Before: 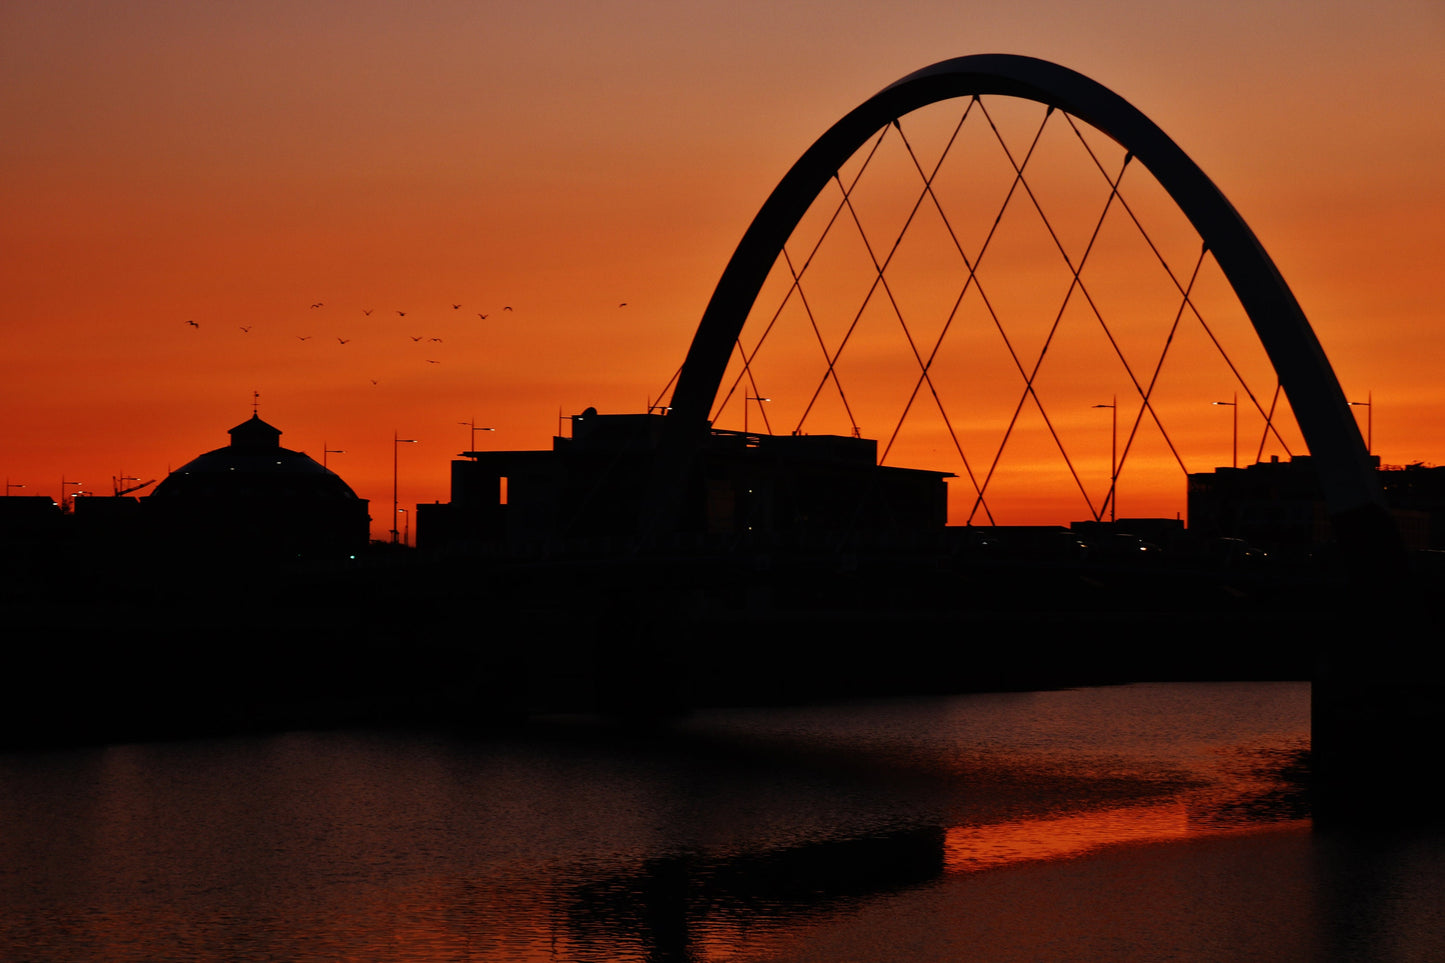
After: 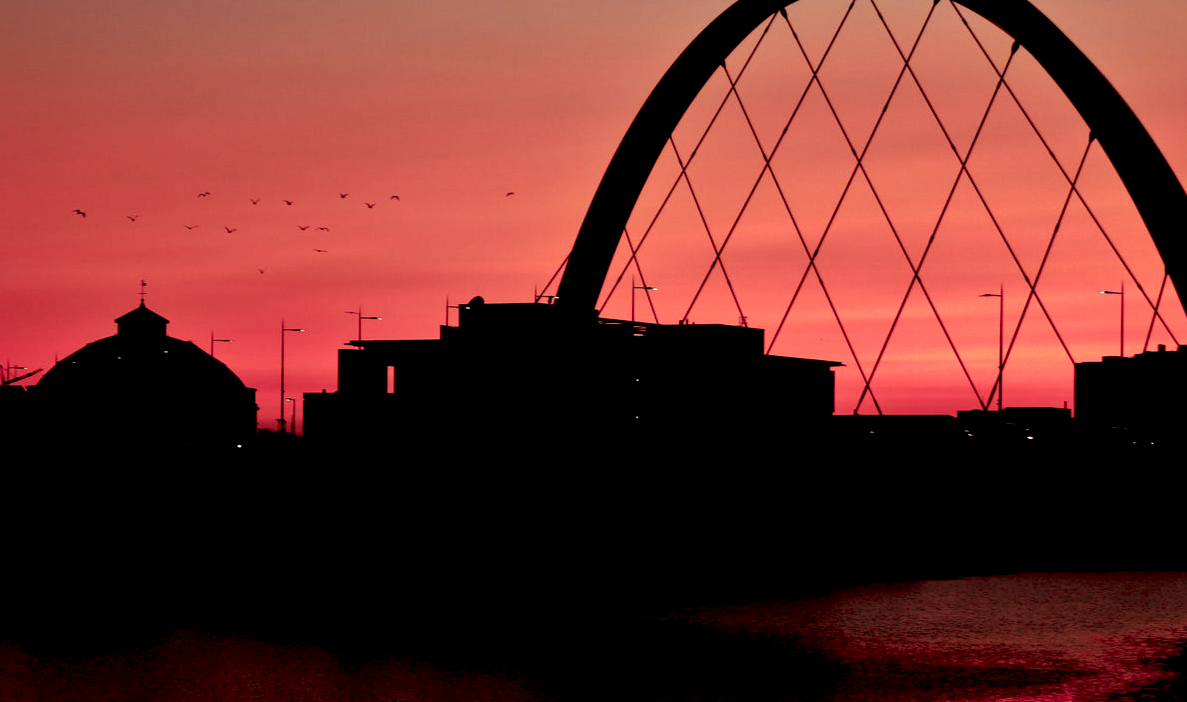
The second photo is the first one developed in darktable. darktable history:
crop: left 7.846%, top 11.539%, right 9.948%, bottom 15.484%
exposure: black level correction 0.013, compensate highlight preservation false
color zones: curves: ch0 [(0.257, 0.558) (0.75, 0.565)]; ch1 [(0.004, 0.857) (0.14, 0.416) (0.257, 0.695) (0.442, 0.032) (0.736, 0.266) (0.891, 0.741)]; ch2 [(0, 0.623) (0.112, 0.436) (0.271, 0.474) (0.516, 0.64) (0.743, 0.286)]
color correction: highlights a* -10.16, highlights b* -9.98
